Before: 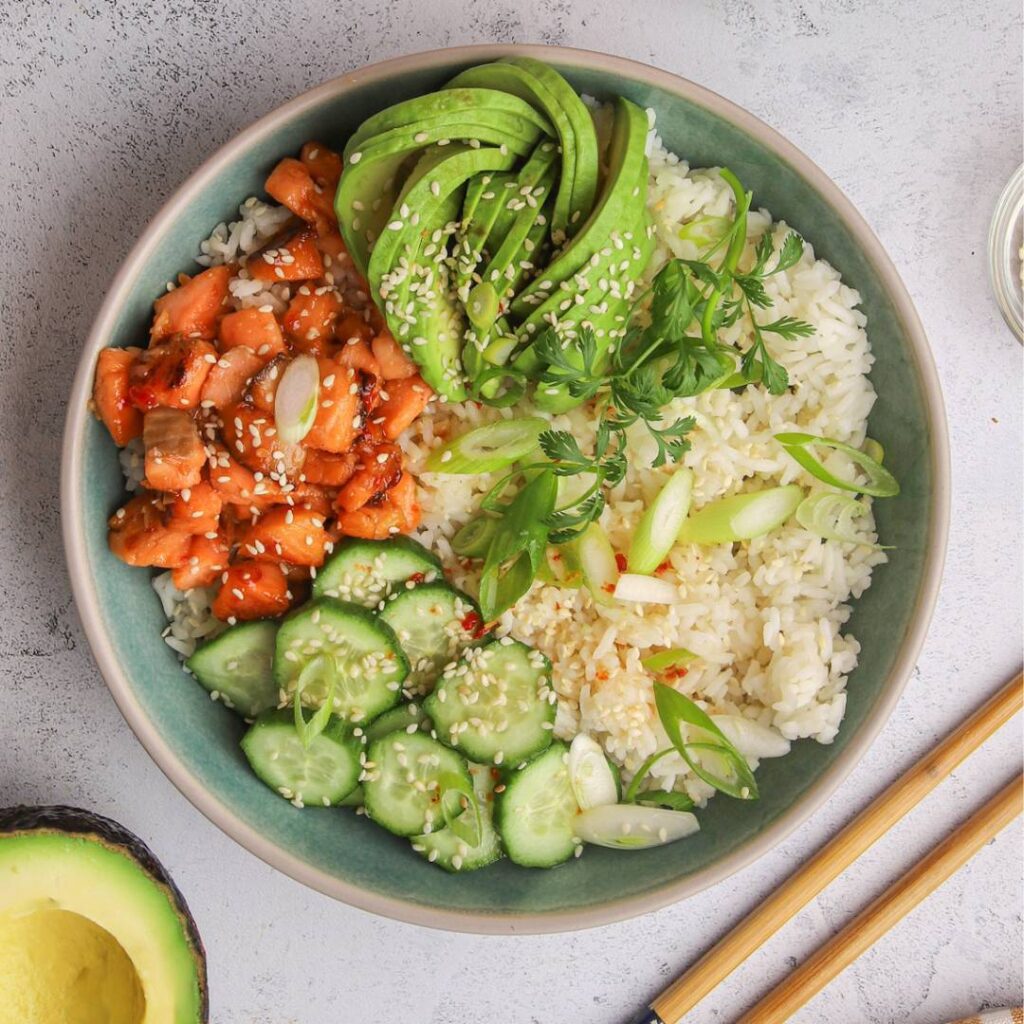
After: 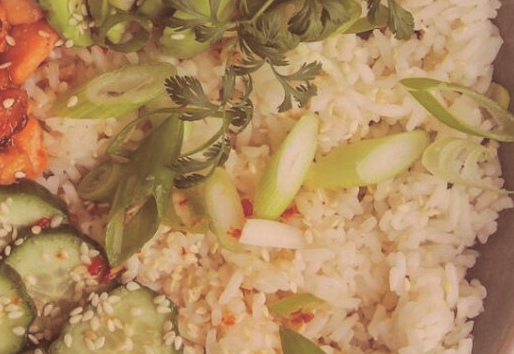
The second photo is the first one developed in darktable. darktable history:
white balance: emerald 1
color correction: highlights a* 10.21, highlights b* 9.79, shadows a* 8.61, shadows b* 7.88, saturation 0.8
split-toning: shadows › saturation 0.41, highlights › saturation 0, compress 33.55%
crop: left 36.607%, top 34.735%, right 13.146%, bottom 30.611%
contrast brightness saturation: contrast -0.28
